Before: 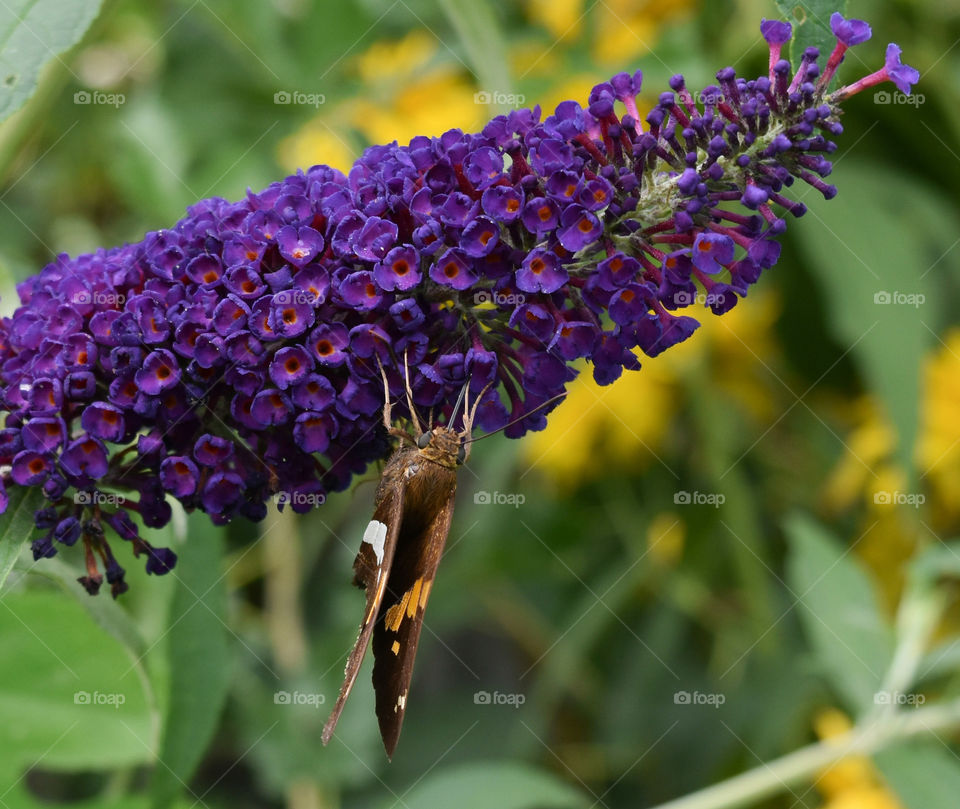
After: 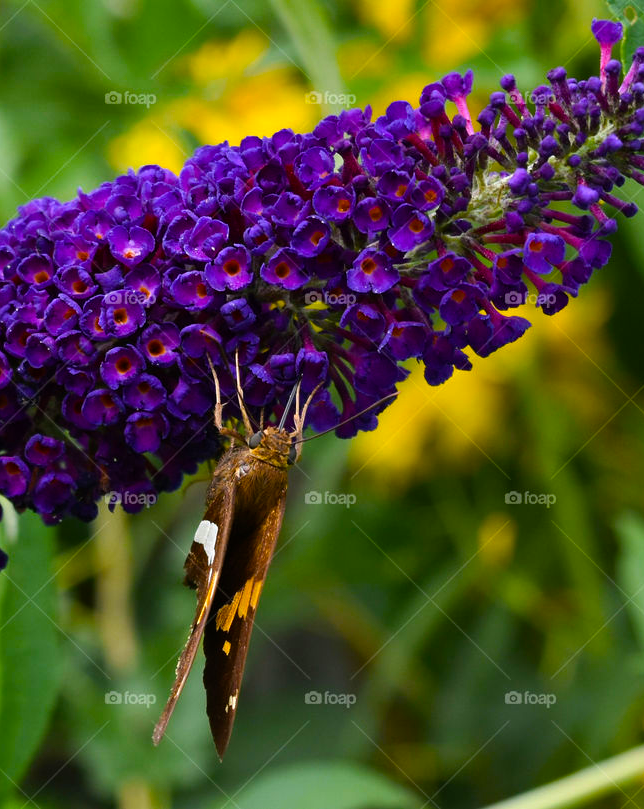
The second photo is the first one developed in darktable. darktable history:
color balance rgb: linear chroma grading › global chroma 9.082%, perceptual saturation grading › global saturation 24.958%, global vibrance 25.071%, contrast 10.44%
crop and rotate: left 17.68%, right 15.228%
